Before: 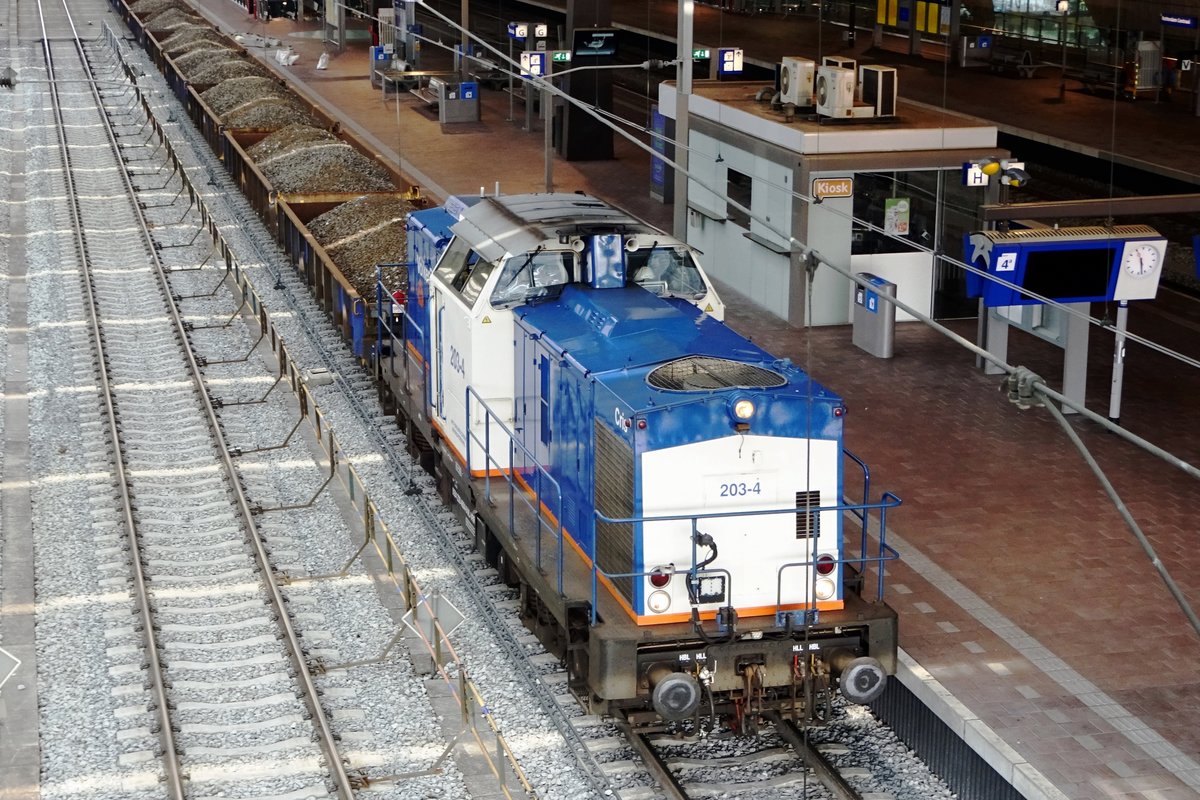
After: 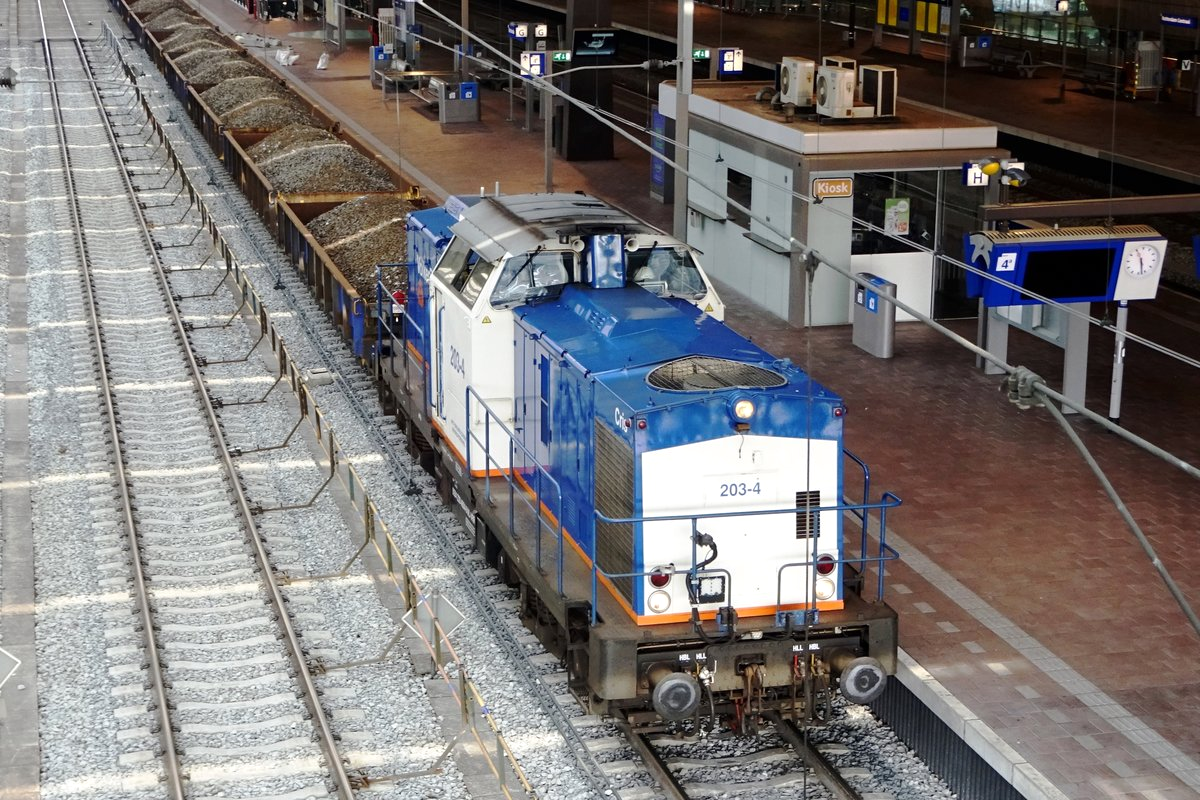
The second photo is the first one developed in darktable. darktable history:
exposure: exposure 0.081 EV, compensate highlight preservation false
